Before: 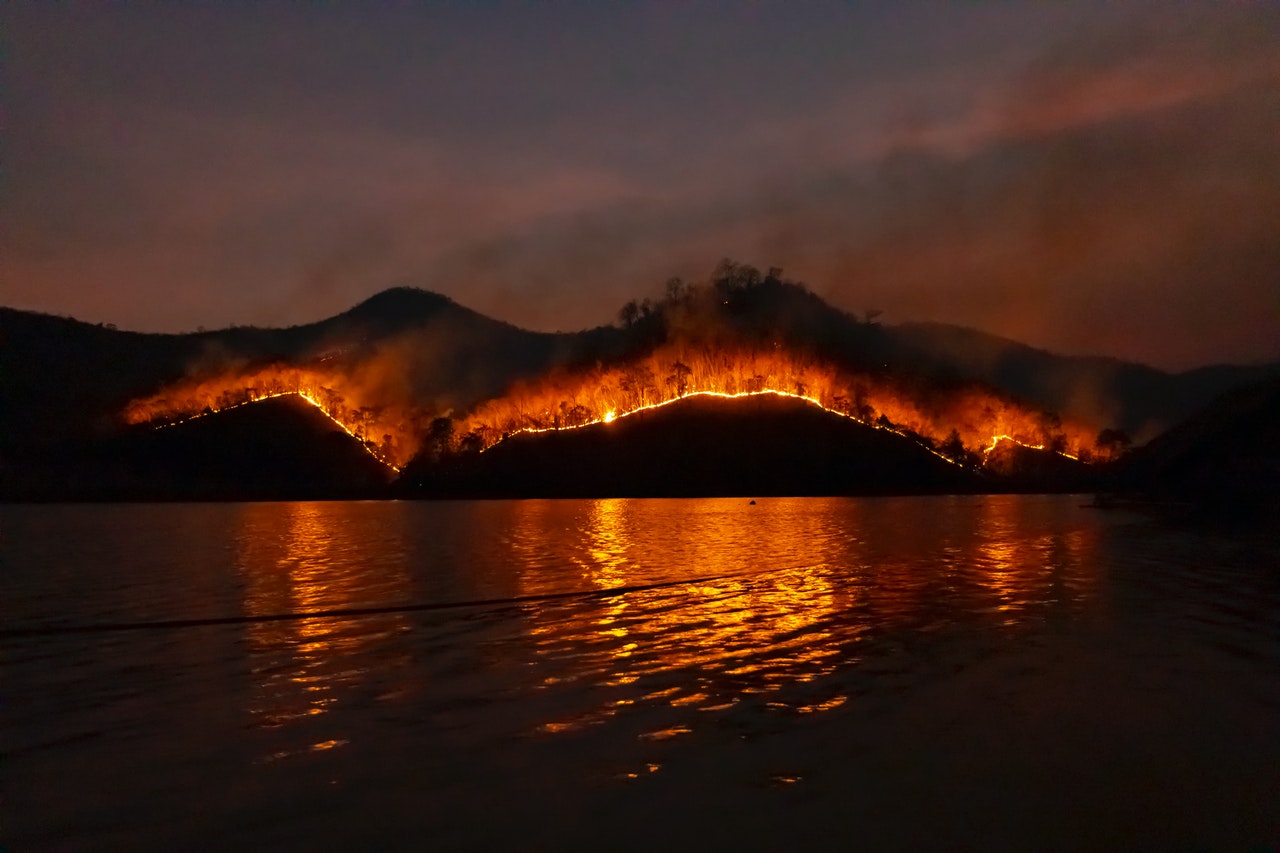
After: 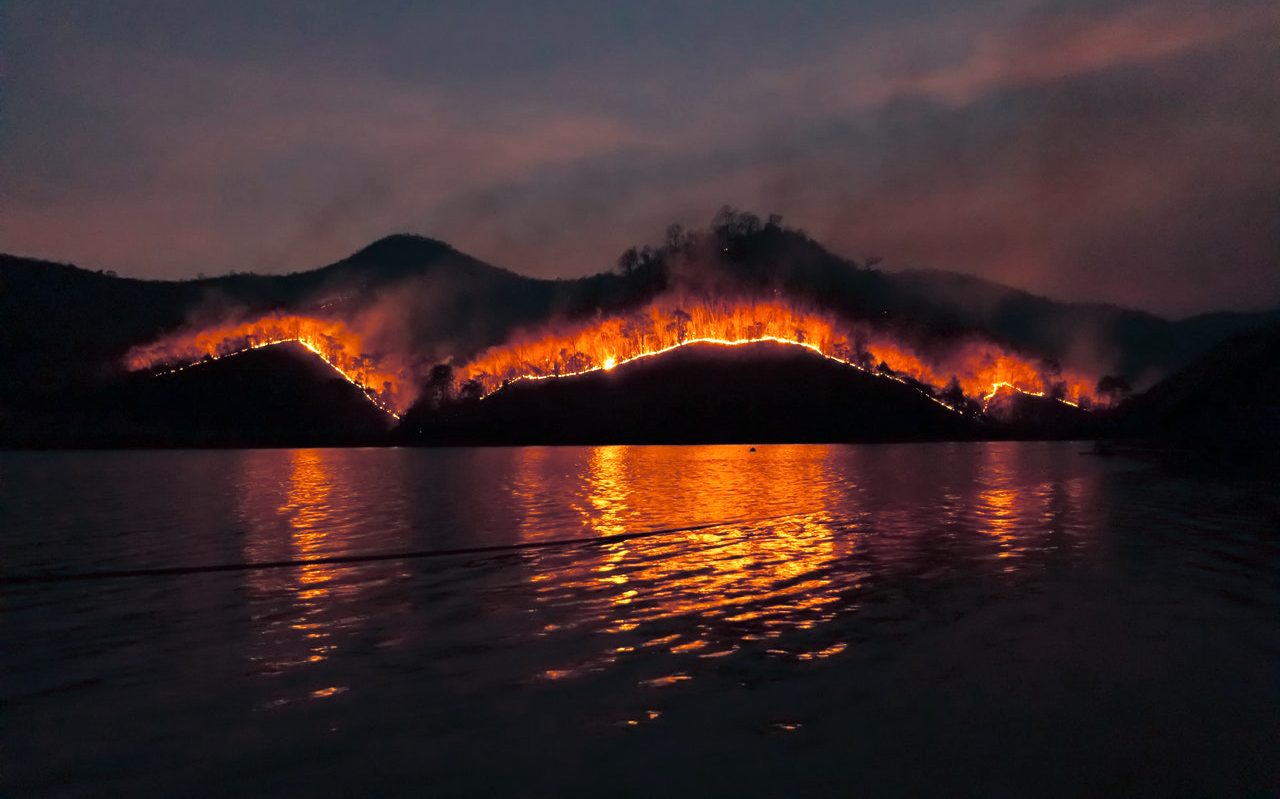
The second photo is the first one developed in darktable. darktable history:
exposure: exposure 0.375 EV, compensate highlight preservation false
crop and rotate: top 6.25%
split-toning: shadows › hue 216°, shadows › saturation 1, highlights › hue 57.6°, balance -33.4
shadows and highlights: shadows -10, white point adjustment 1.5, highlights 10
